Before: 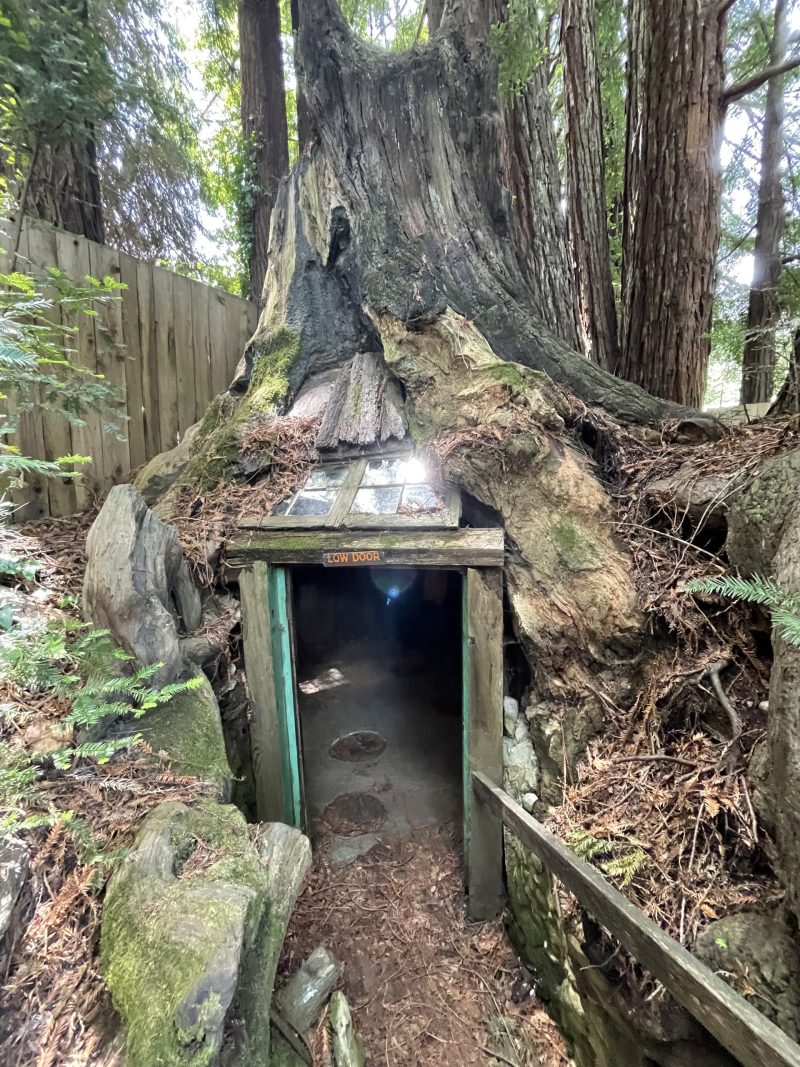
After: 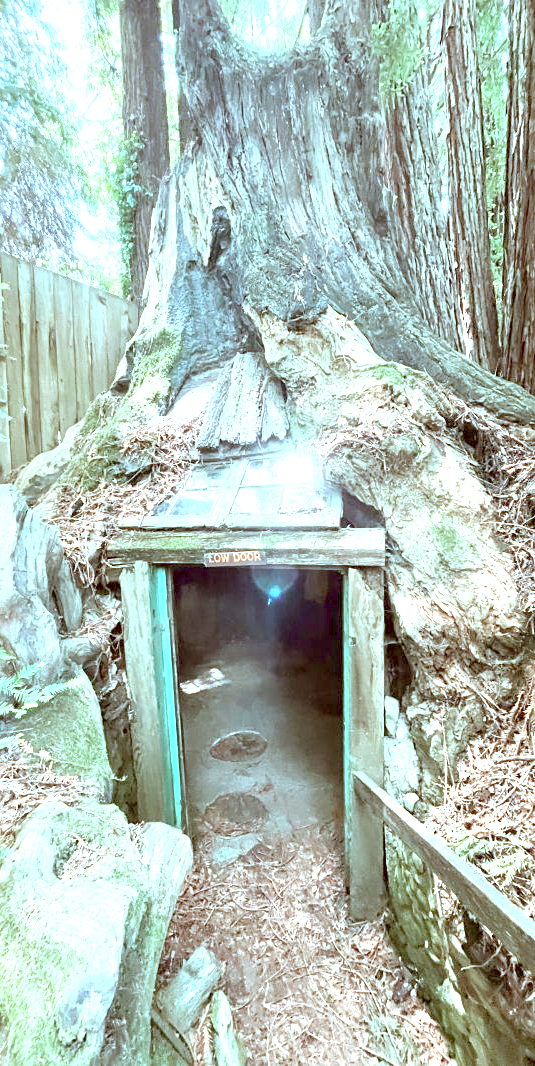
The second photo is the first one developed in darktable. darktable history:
exposure: black level correction 0, exposure 2.374 EV, compensate highlight preservation false
color correction: highlights a* -14.25, highlights b* -16.82, shadows a* 10.23, shadows b* 28.64
color balance rgb: global offset › luminance -0.402%, perceptual saturation grading › global saturation -31.546%, global vibrance 24.236%, contrast -24.537%
sharpen: amount 0.205
local contrast: highlights 101%, shadows 102%, detail 119%, midtone range 0.2
crop and rotate: left 15.033%, right 18.083%
